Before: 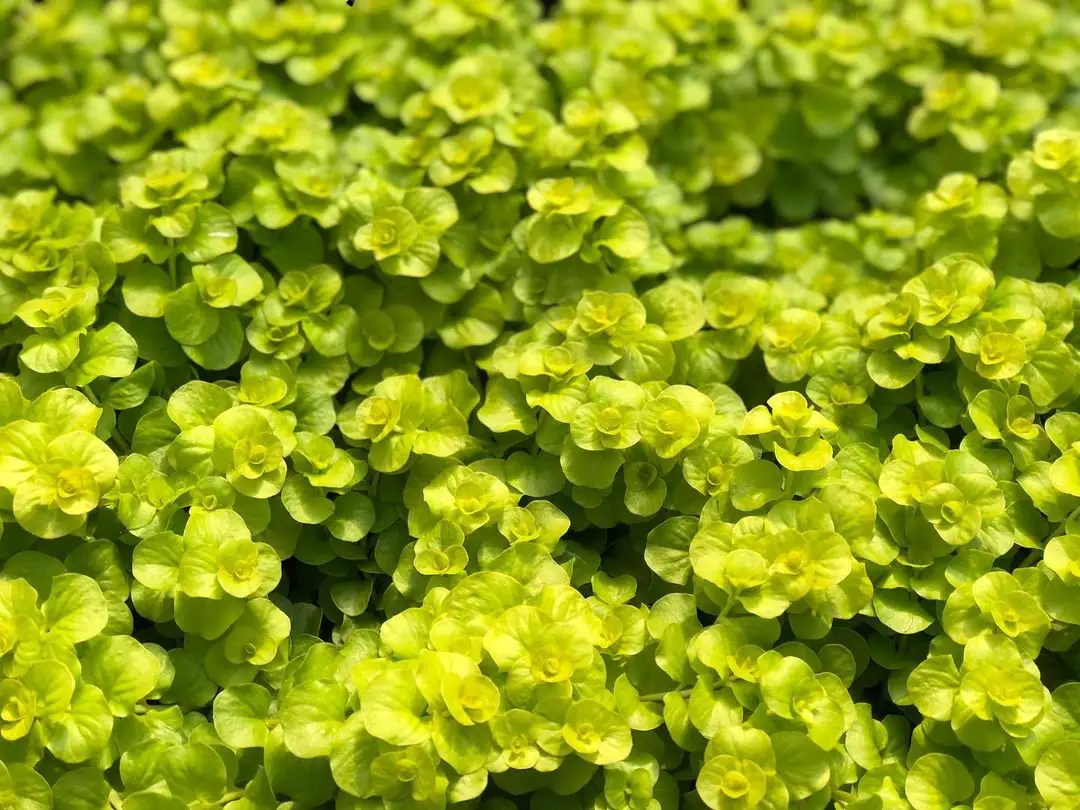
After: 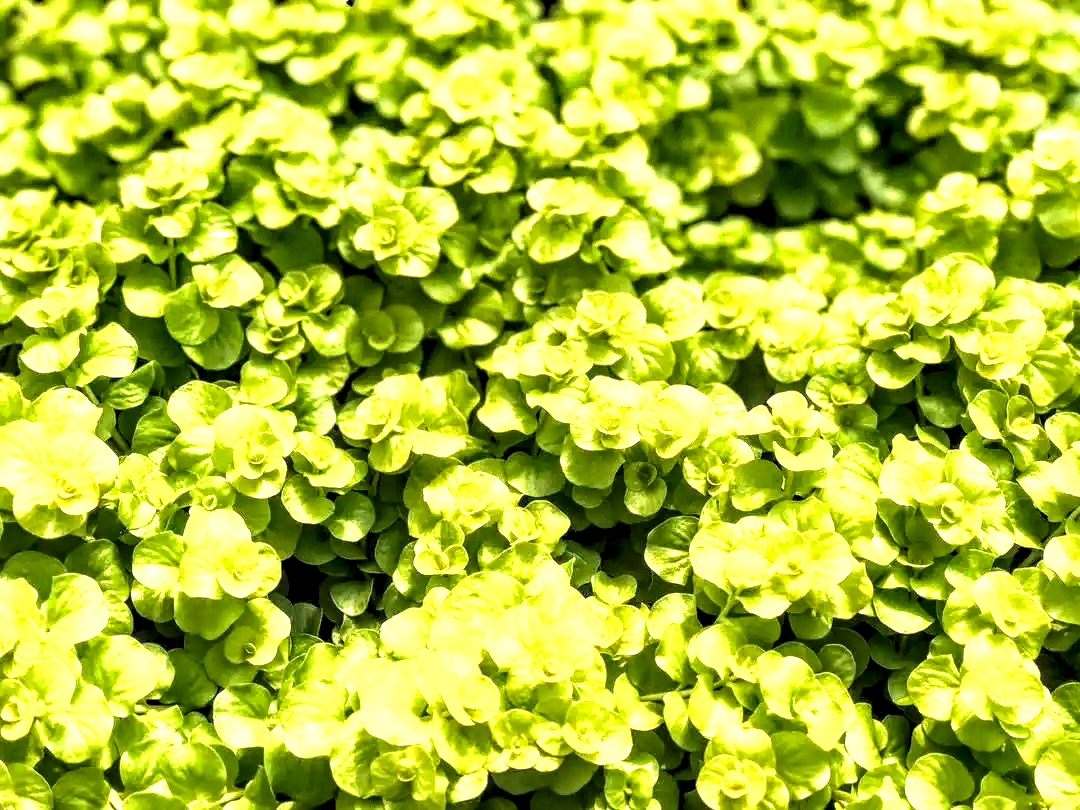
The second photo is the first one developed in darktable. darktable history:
velvia: on, module defaults
exposure: black level correction 0.001, exposure 0.675 EV, compensate highlight preservation false
levels: levels [0.055, 0.477, 0.9]
local contrast: highlights 20%, detail 197%
